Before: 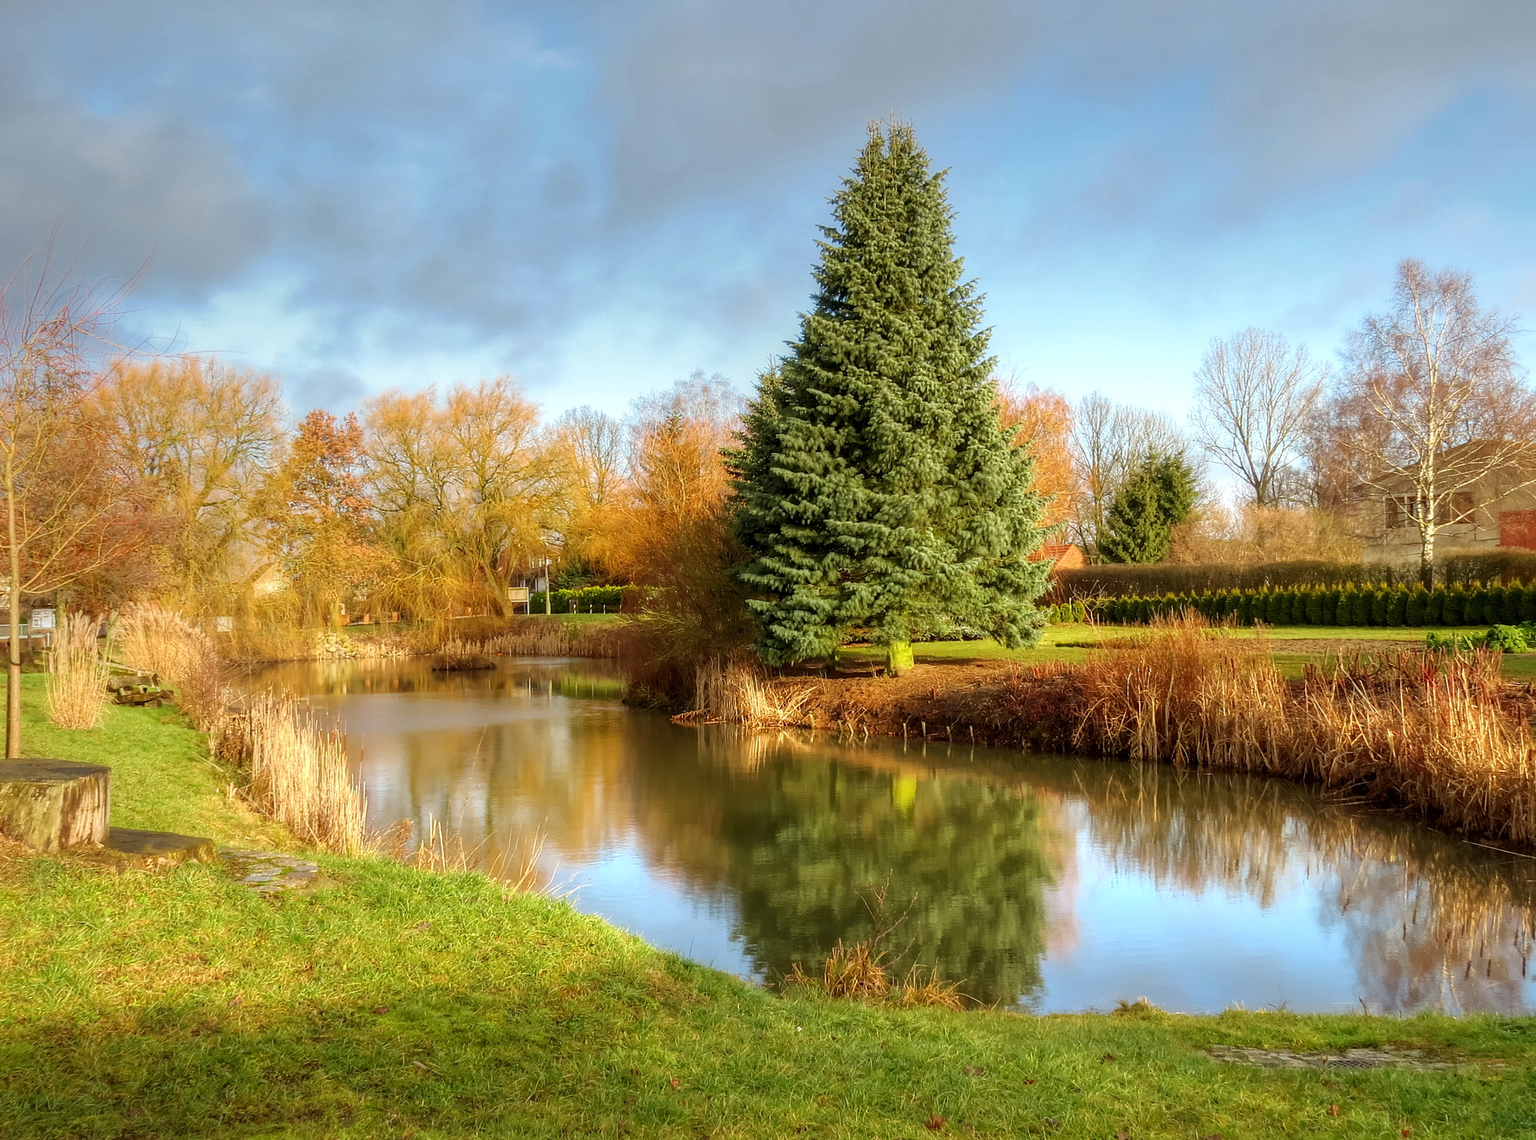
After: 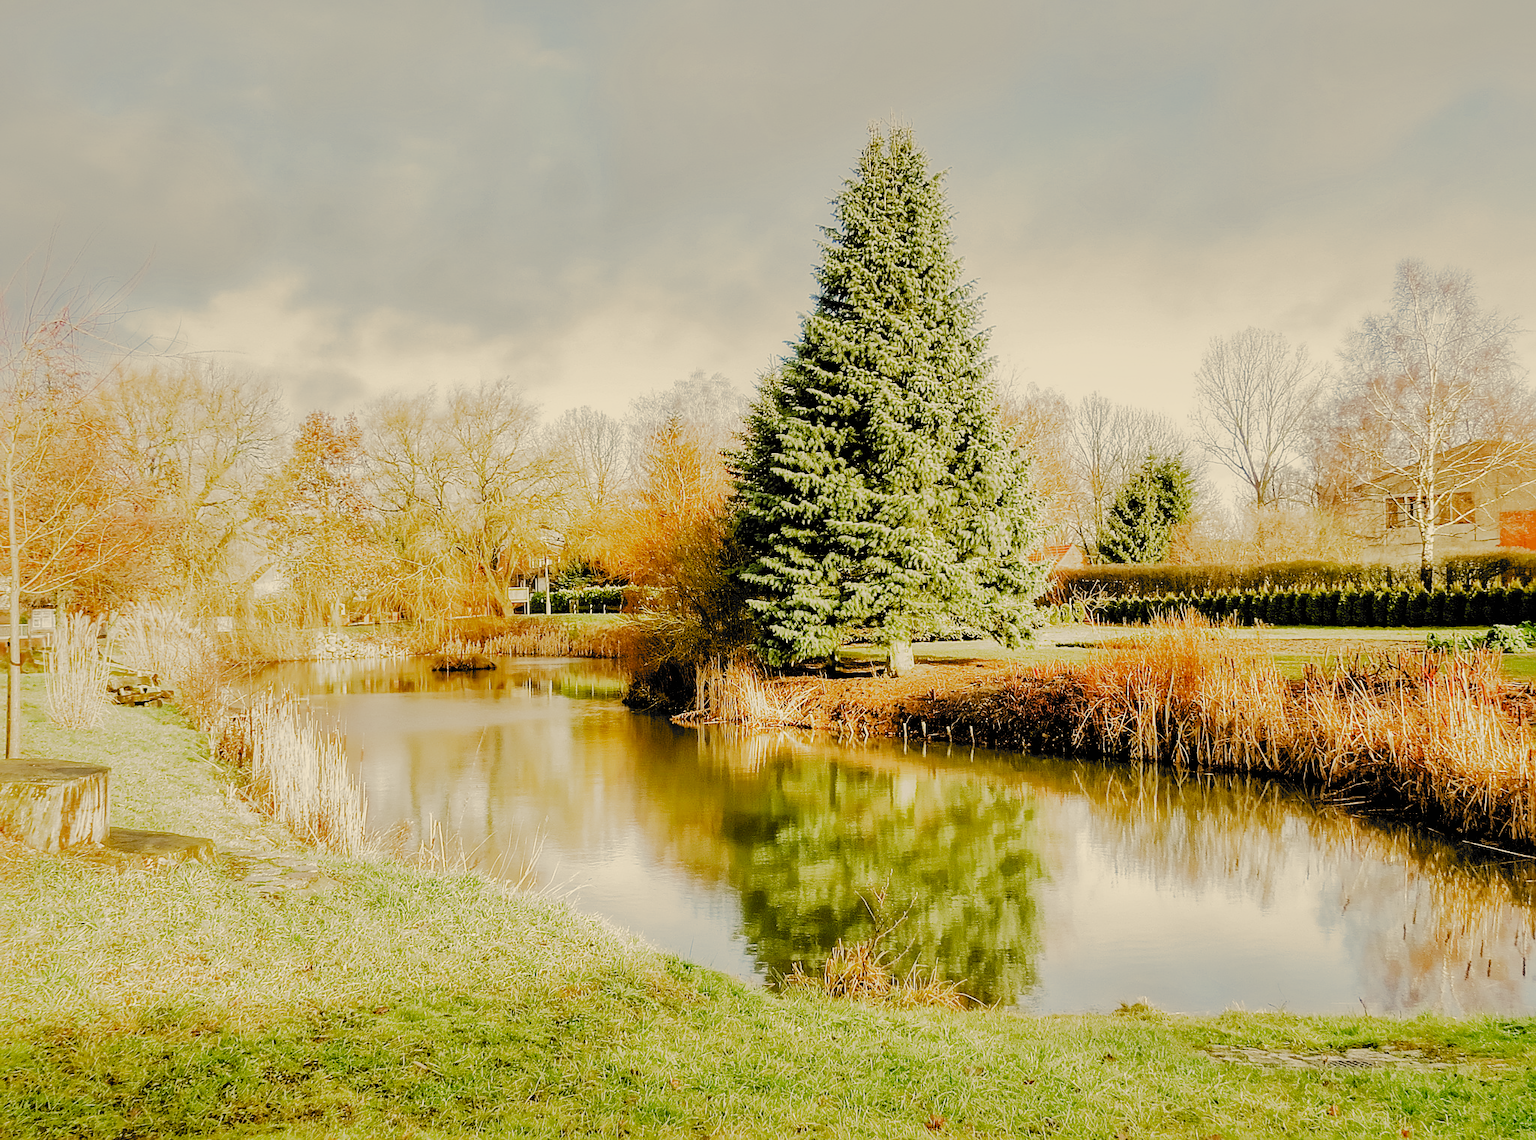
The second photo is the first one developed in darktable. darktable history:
color correction: highlights a* 1.45, highlights b* 17.49
filmic rgb: black relative exposure -5.02 EV, white relative exposure 3.97 EV, threshold 3.03 EV, structure ↔ texture 99.89%, hardness 2.9, contrast 1.186, highlights saturation mix -30.37%, preserve chrominance no, color science v3 (2019), use custom middle-gray values true, enable highlight reconstruction true
exposure: exposure 0.206 EV, compensate exposure bias true, compensate highlight preservation false
tone equalizer: -7 EV 0.148 EV, -6 EV 0.618 EV, -5 EV 1.18 EV, -4 EV 1.37 EV, -3 EV 1.13 EV, -2 EV 0.6 EV, -1 EV 0.165 EV, edges refinement/feathering 500, mask exposure compensation -1.57 EV, preserve details no
sharpen: on, module defaults
shadows and highlights: on, module defaults
